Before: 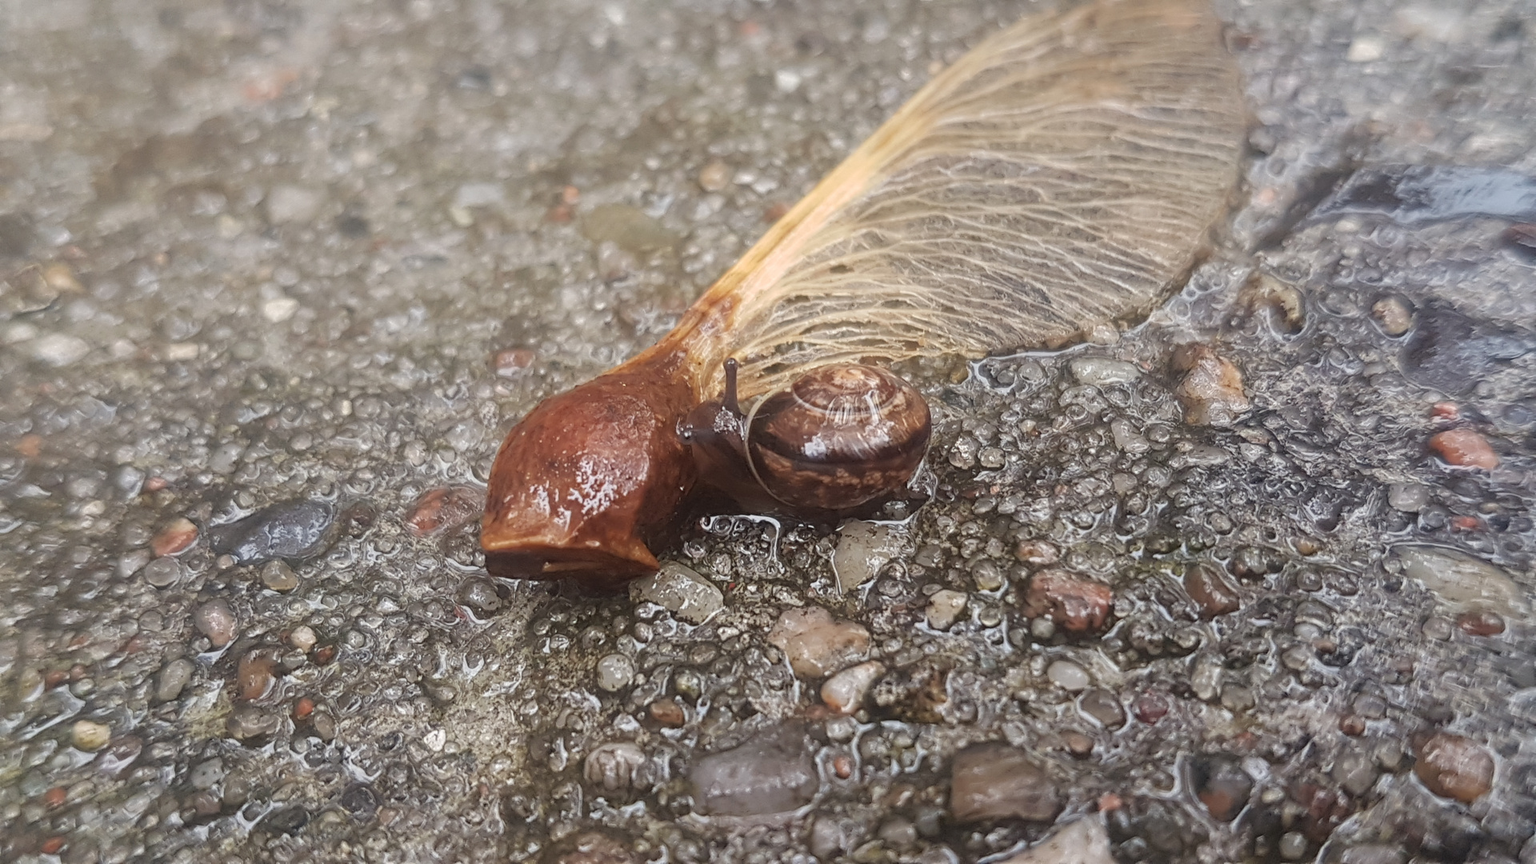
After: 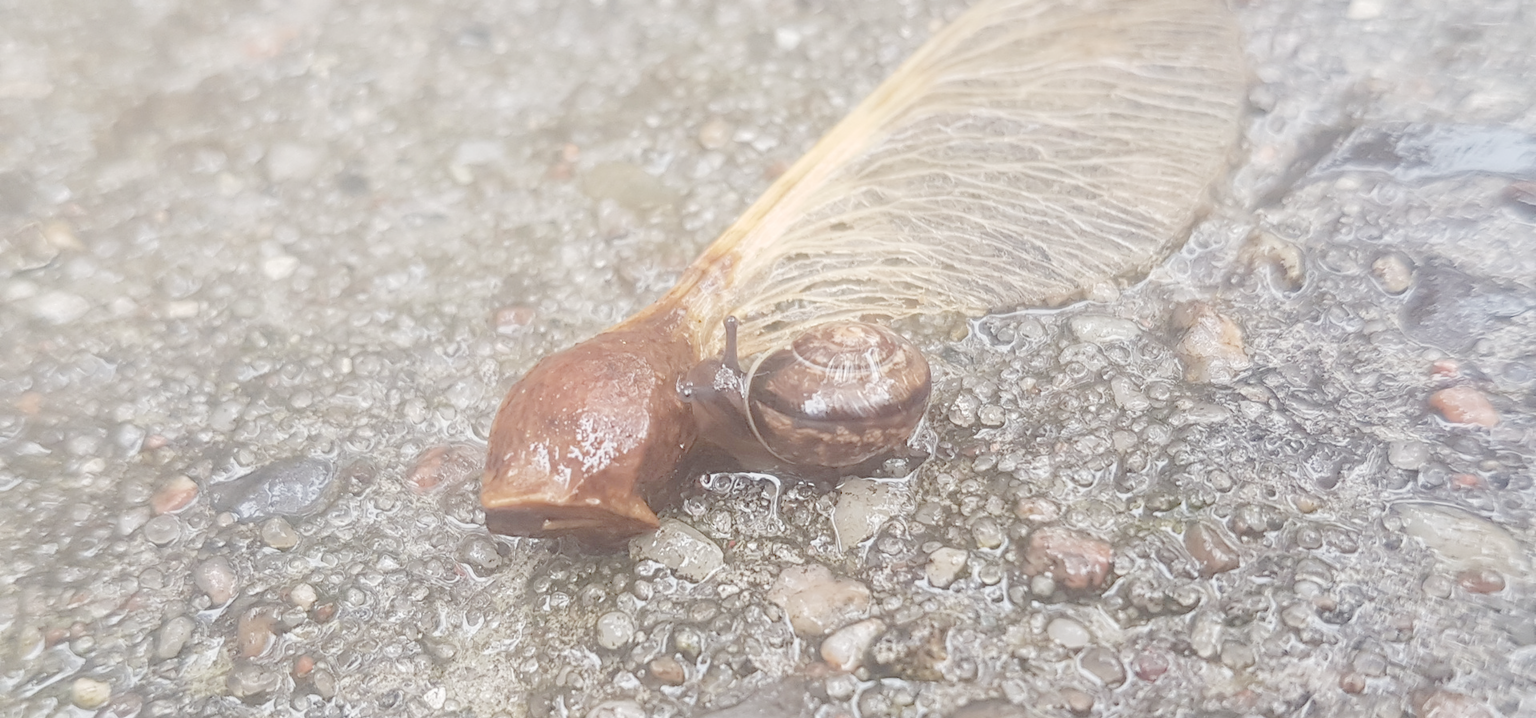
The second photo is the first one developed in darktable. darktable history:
crop: top 4.911%, bottom 11.857%
